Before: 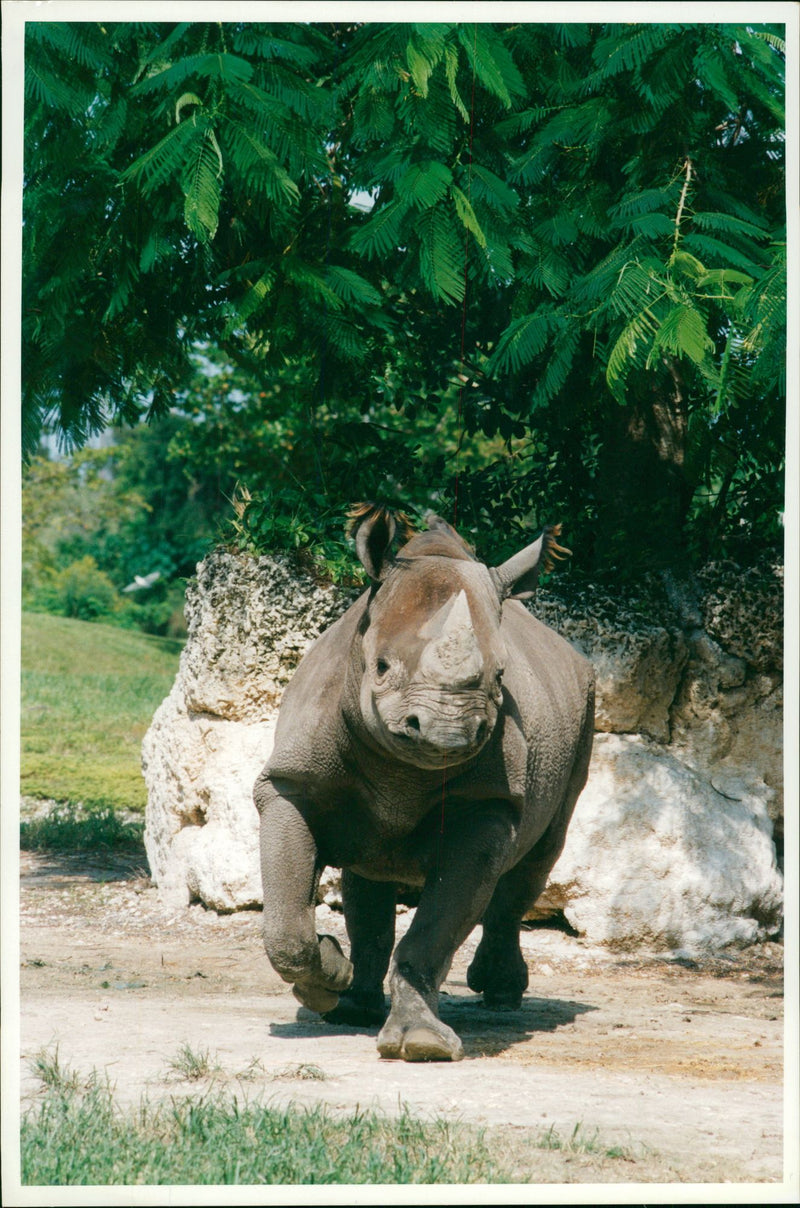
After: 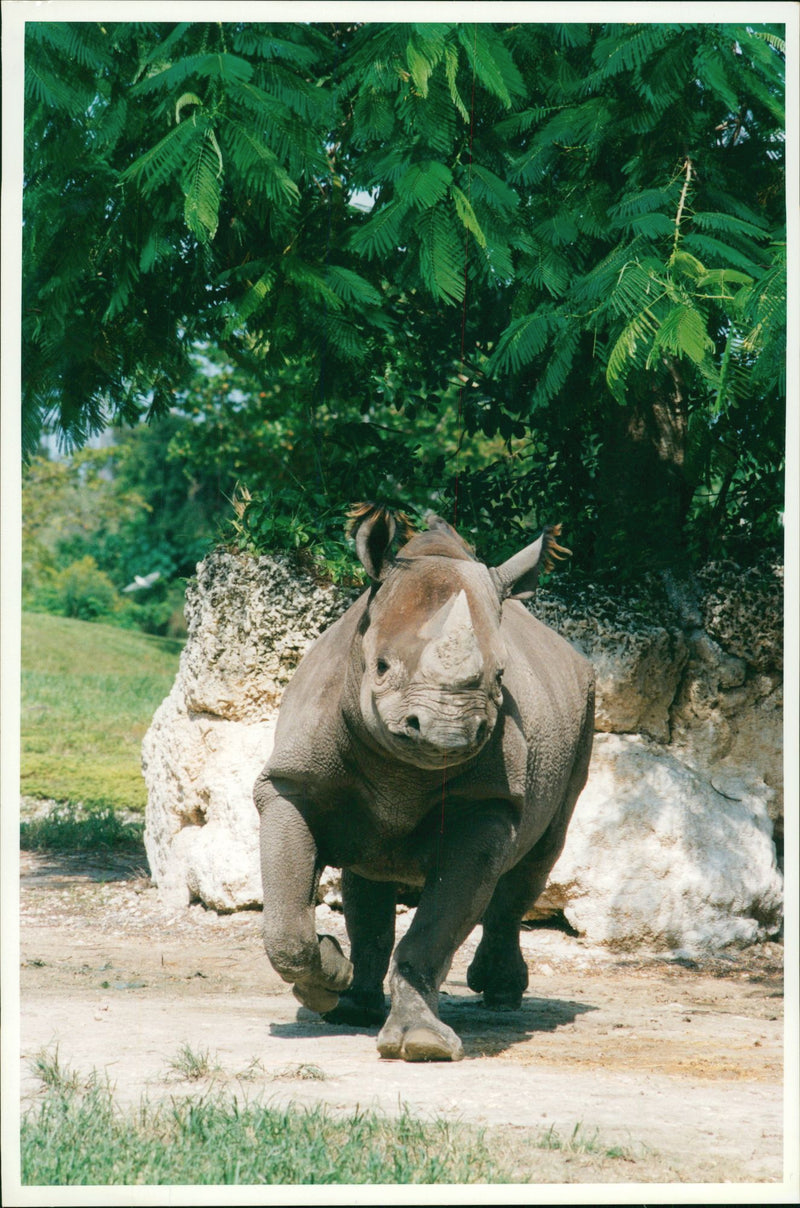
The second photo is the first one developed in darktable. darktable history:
contrast brightness saturation: contrast 0.051, brightness 0.065, saturation 0.005
